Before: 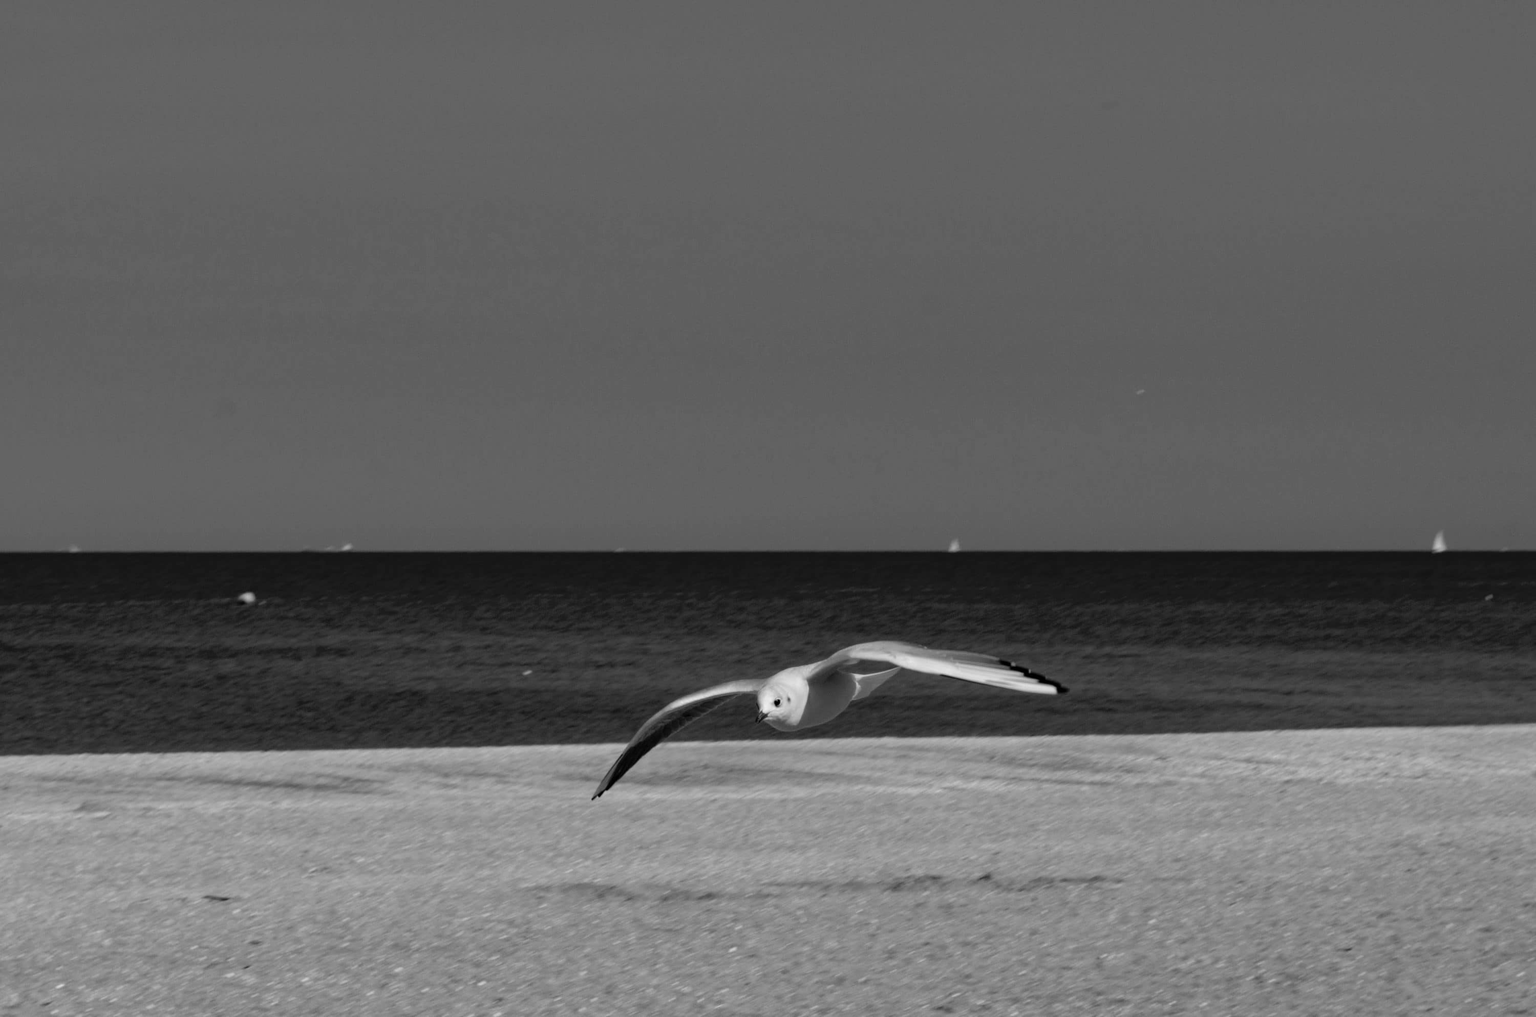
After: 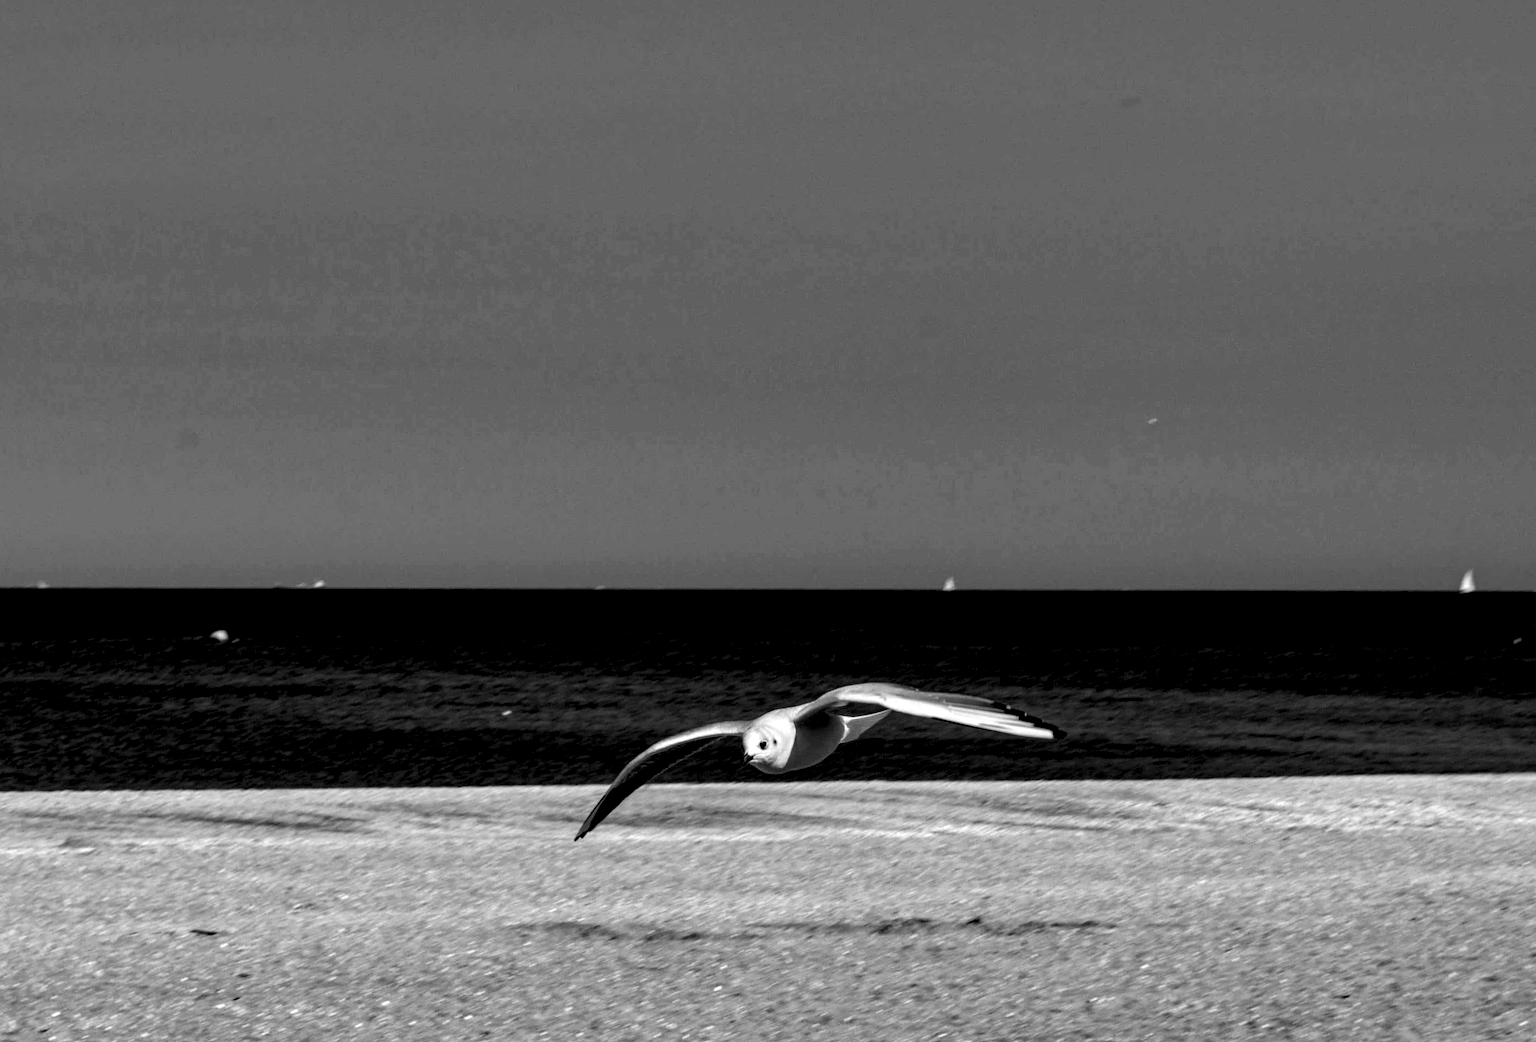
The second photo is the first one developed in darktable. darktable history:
local contrast: shadows 185%, detail 225%
contrast brightness saturation: saturation -0.05
rotate and perspective: rotation 0.074°, lens shift (vertical) 0.096, lens shift (horizontal) -0.041, crop left 0.043, crop right 0.952, crop top 0.024, crop bottom 0.979
